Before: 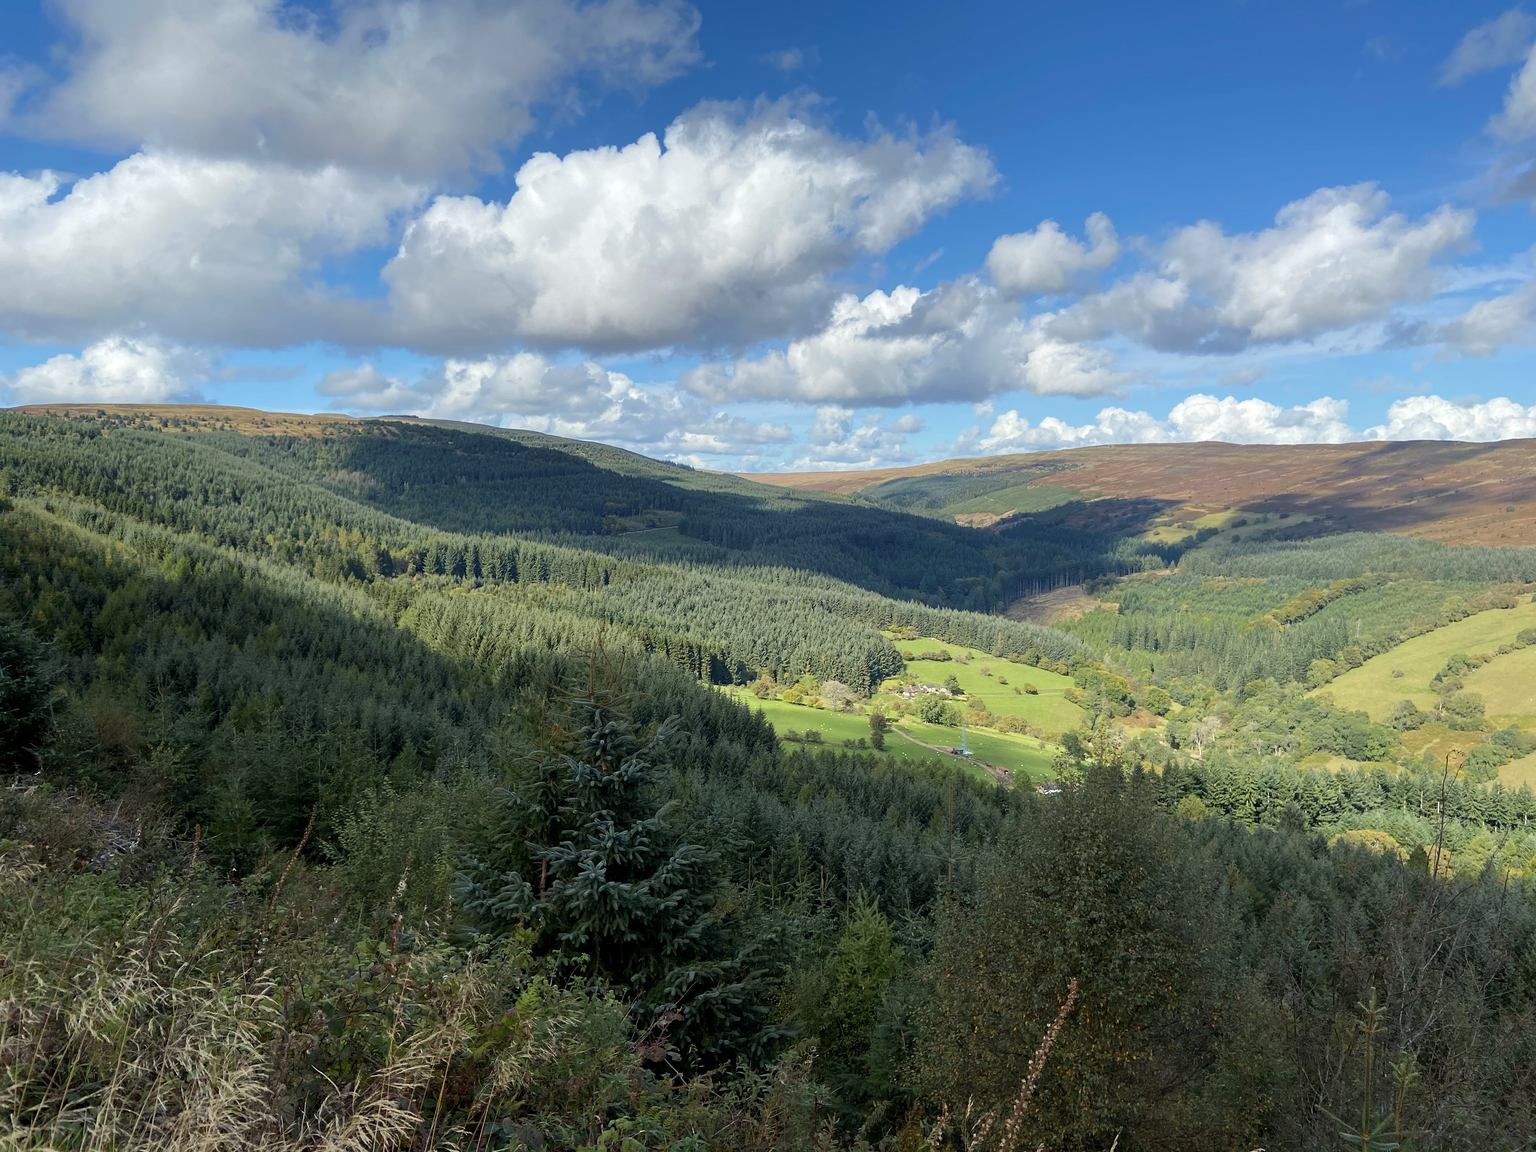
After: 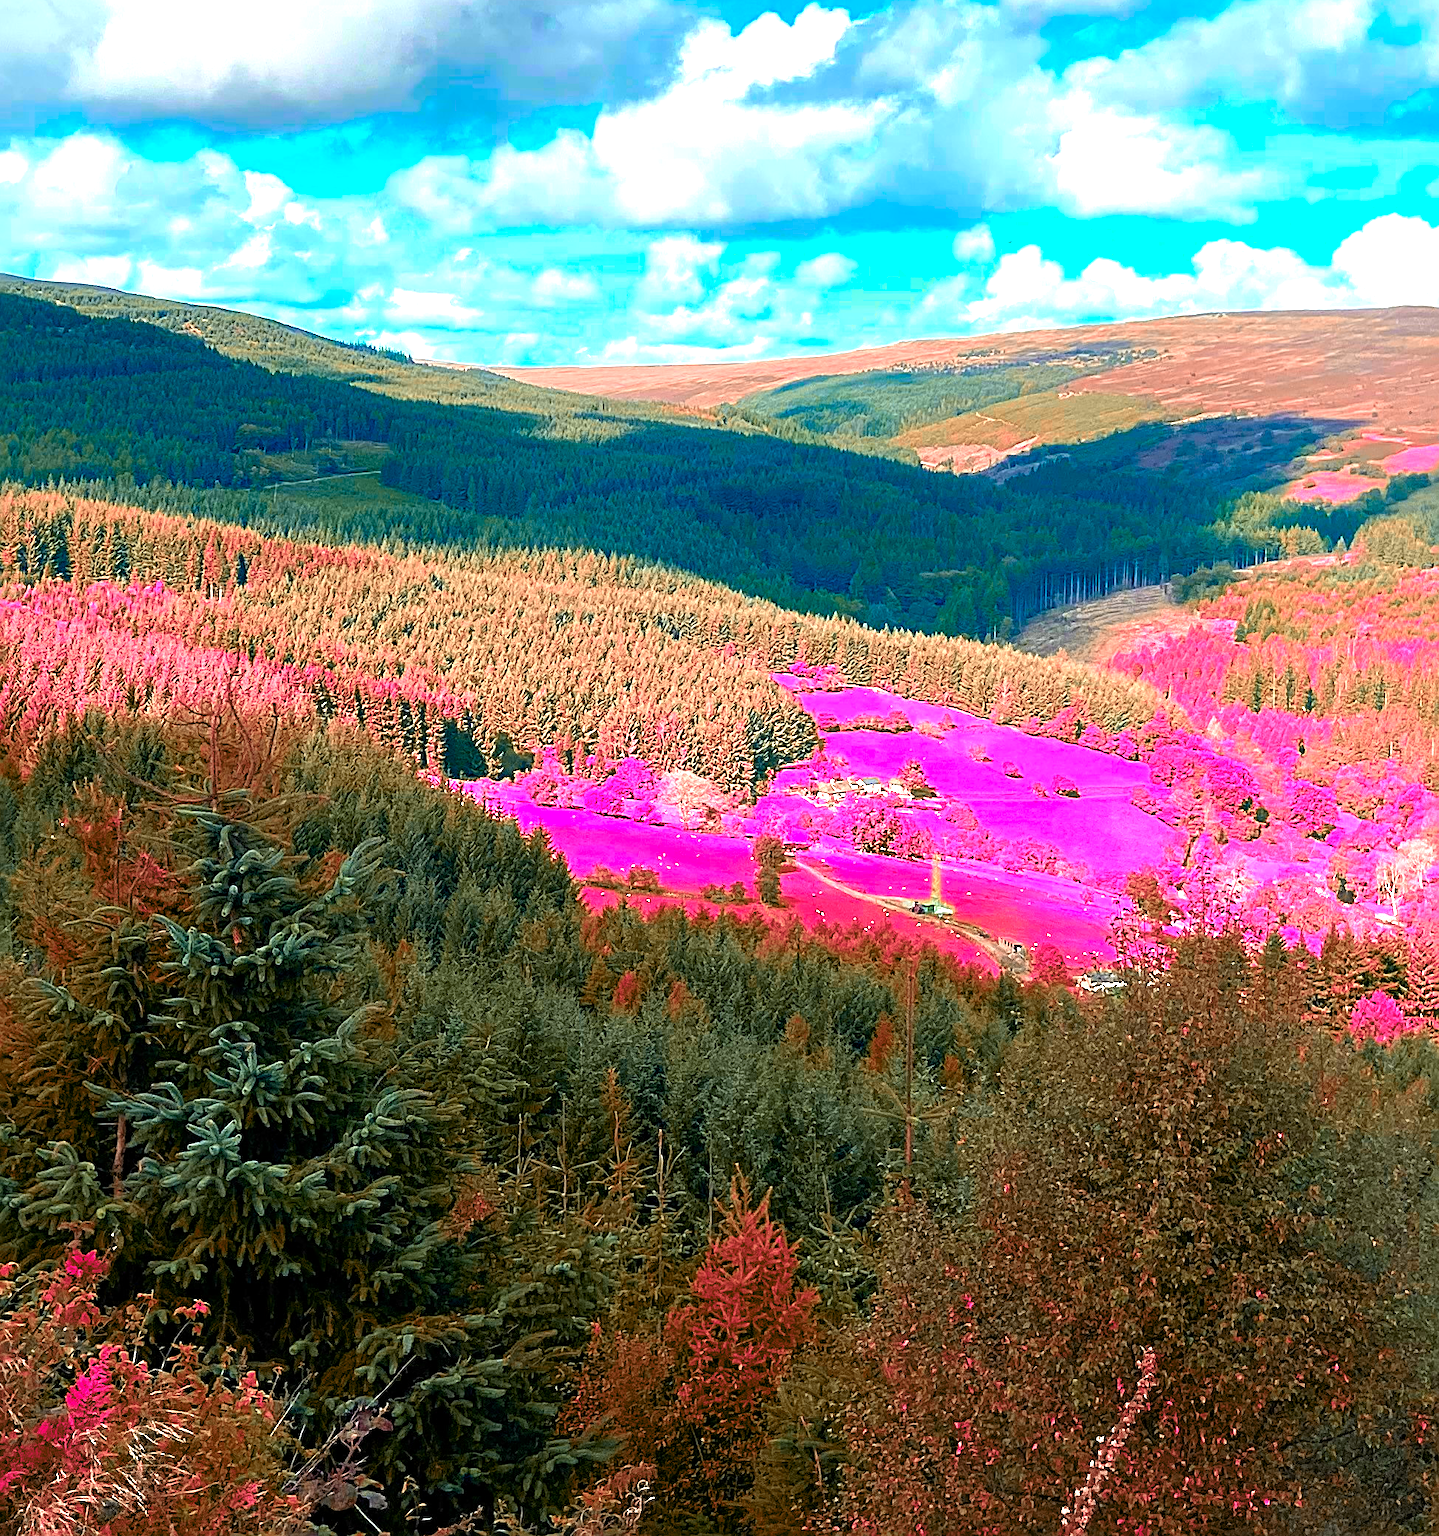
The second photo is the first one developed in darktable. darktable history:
color balance rgb: linear chroma grading › global chroma 25%, perceptual saturation grading › global saturation 40%, perceptual brilliance grading › global brilliance 30%, global vibrance 40%
color zones: curves: ch2 [(0, 0.488) (0.143, 0.417) (0.286, 0.212) (0.429, 0.179) (0.571, 0.154) (0.714, 0.415) (0.857, 0.495) (1, 0.488)]
crop: left 31.379%, top 24.658%, right 20.326%, bottom 6.628%
sharpen: radius 2.543, amount 0.636
white balance: emerald 1
